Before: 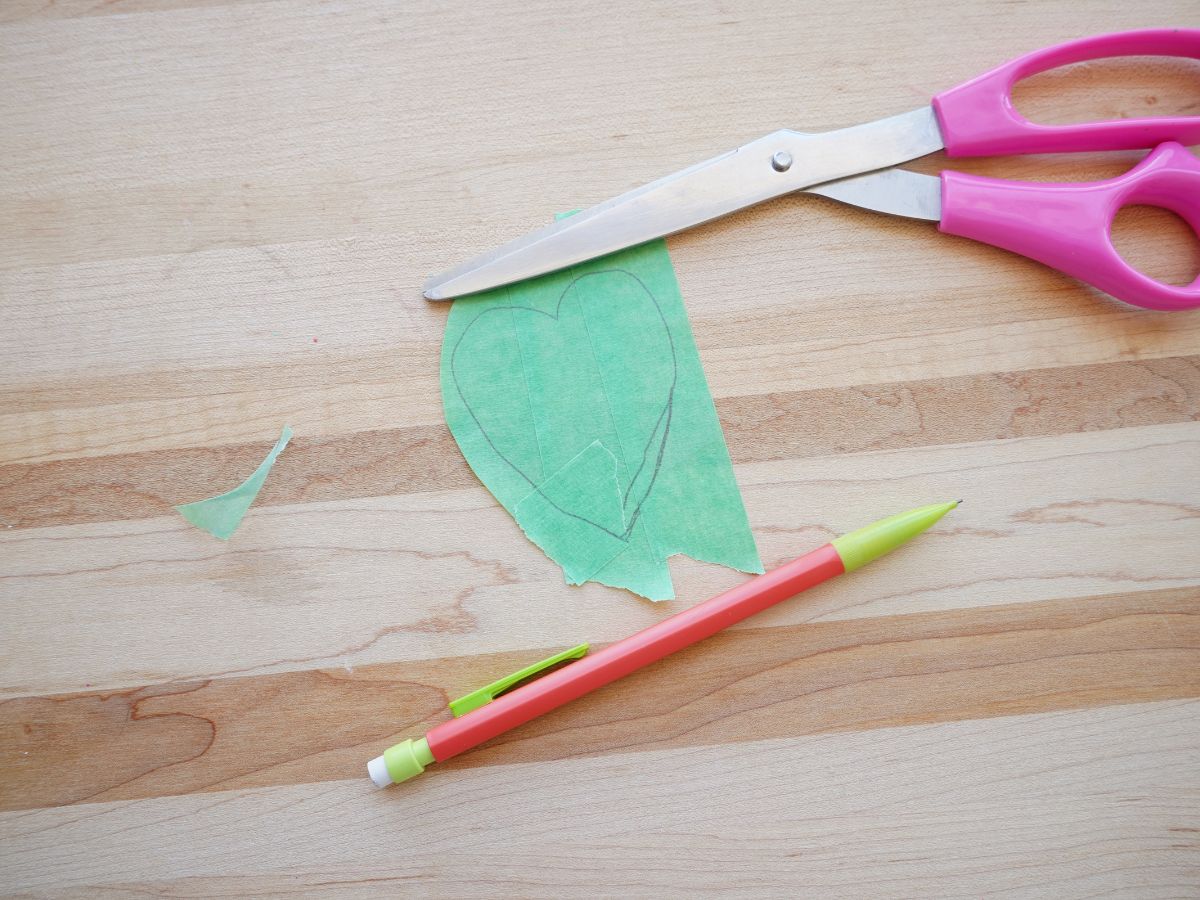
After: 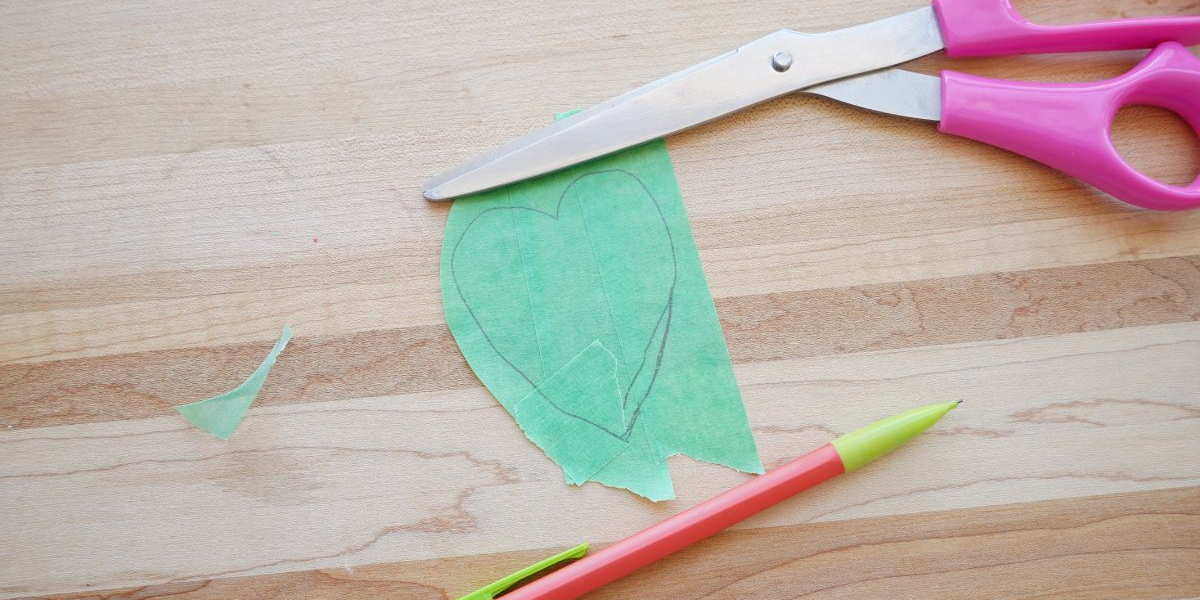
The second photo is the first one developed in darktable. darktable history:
shadows and highlights: shadows 30.86, highlights 0, soften with gaussian
crop: top 11.166%, bottom 22.168%
